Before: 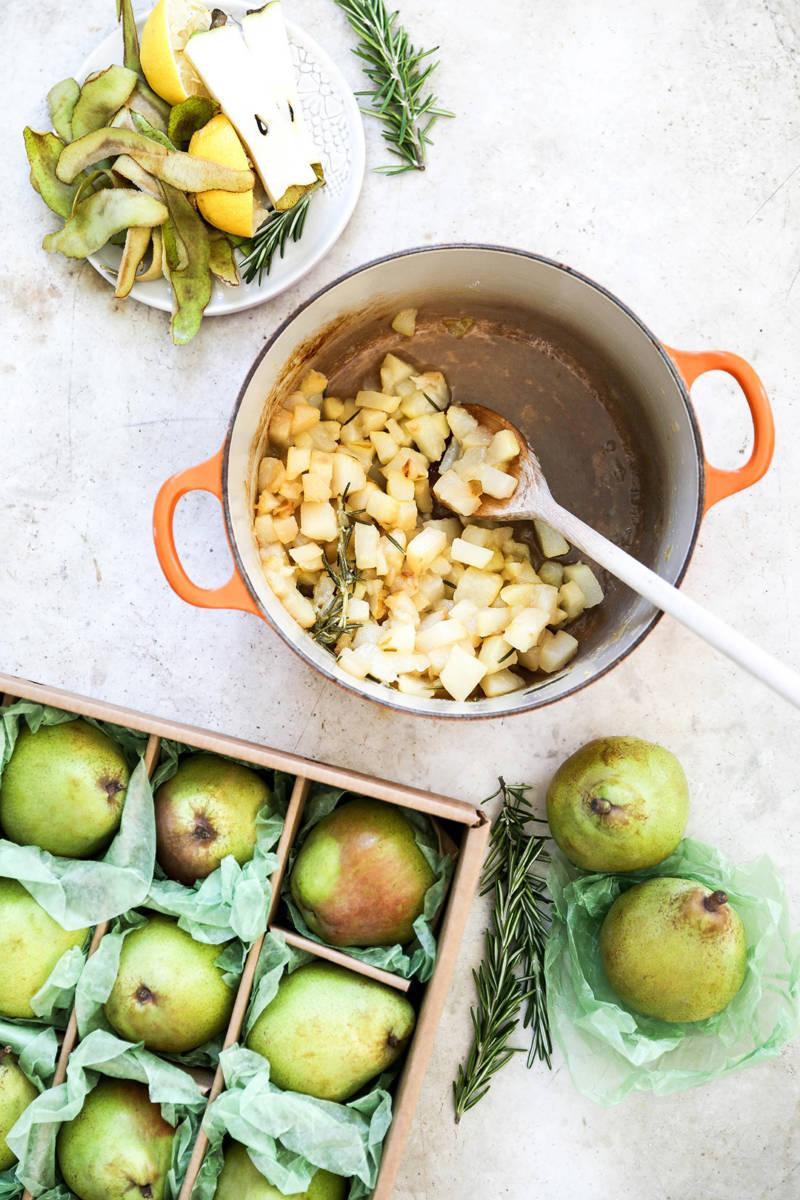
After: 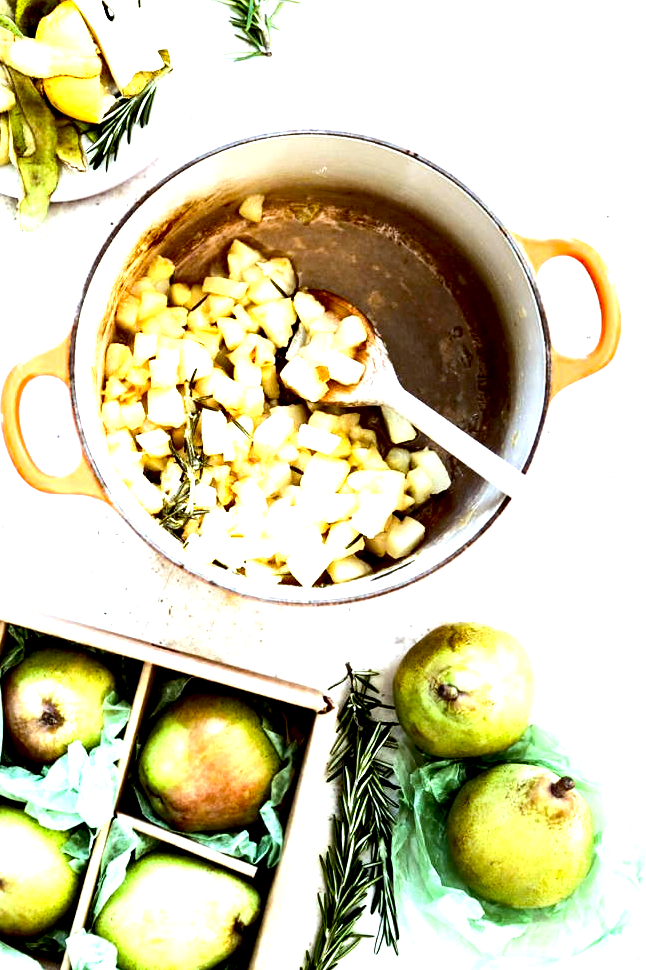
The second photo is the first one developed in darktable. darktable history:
crop: left 19.153%, top 9.561%, right 0.001%, bottom 9.587%
color correction: highlights a* -5.03, highlights b* -4.11, shadows a* 3.87, shadows b* 4.12
exposure: black level correction 0.031, exposure 0.328 EV, compensate exposure bias true, compensate highlight preservation false
tone equalizer: -8 EV -1.06 EV, -7 EV -1.03 EV, -6 EV -0.871 EV, -5 EV -0.597 EV, -3 EV 0.598 EV, -2 EV 0.851 EV, -1 EV 0.998 EV, +0 EV 1.06 EV, edges refinement/feathering 500, mask exposure compensation -1.57 EV, preserve details no
